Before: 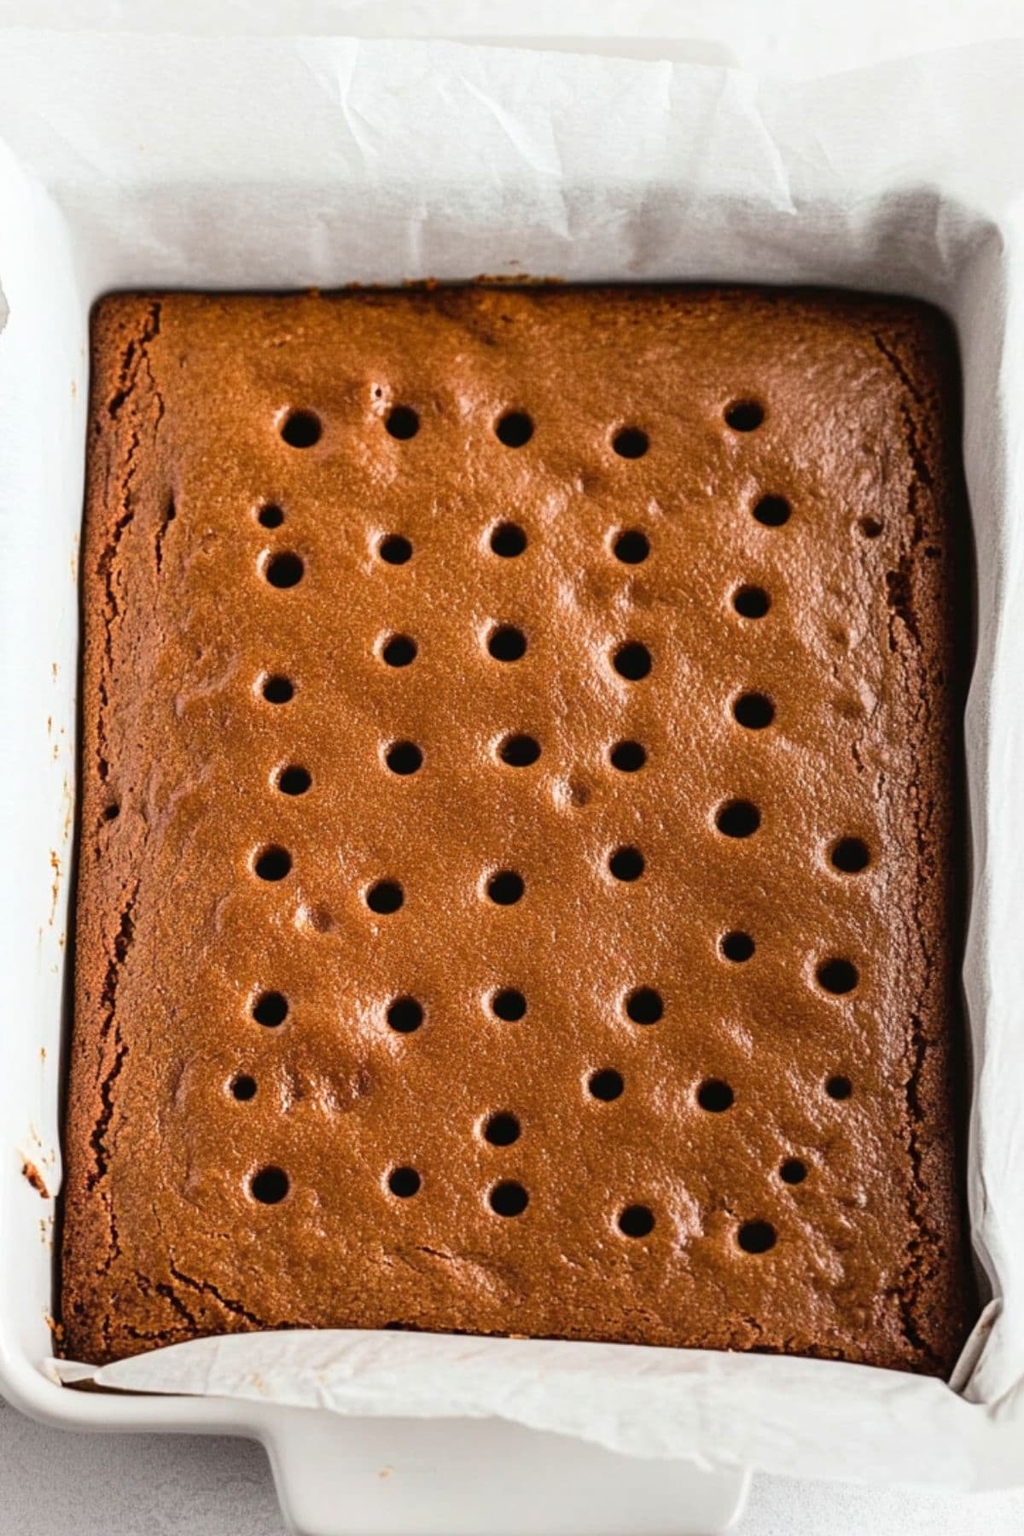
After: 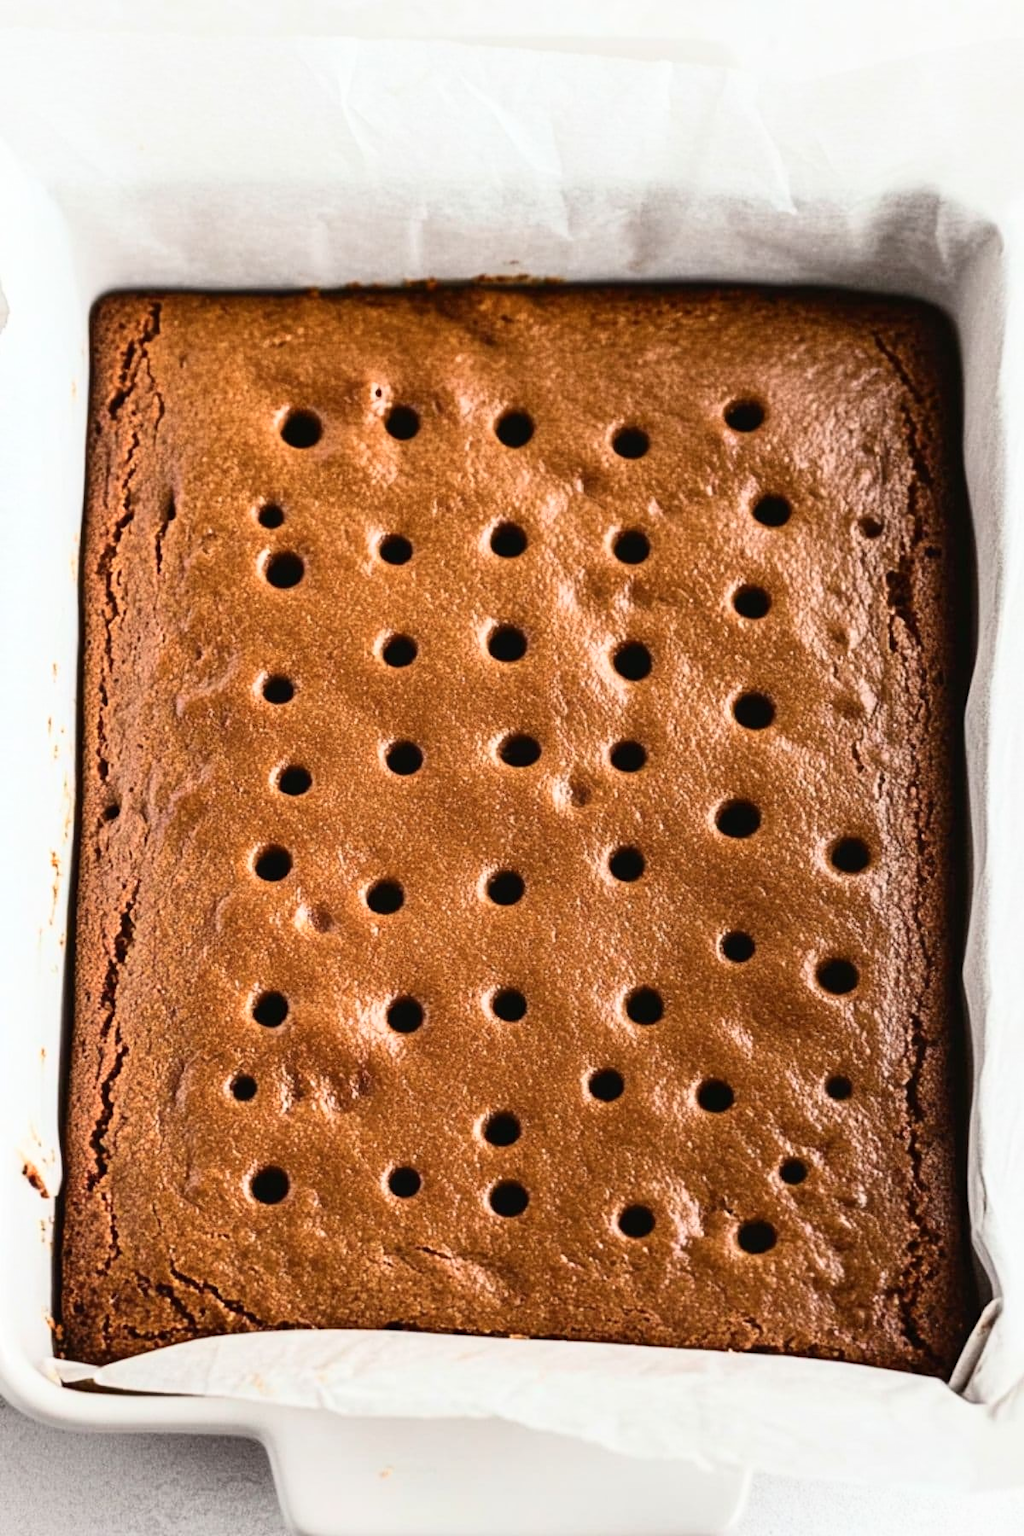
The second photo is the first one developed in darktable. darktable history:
contrast brightness saturation: contrast 0.235, brightness 0.095
